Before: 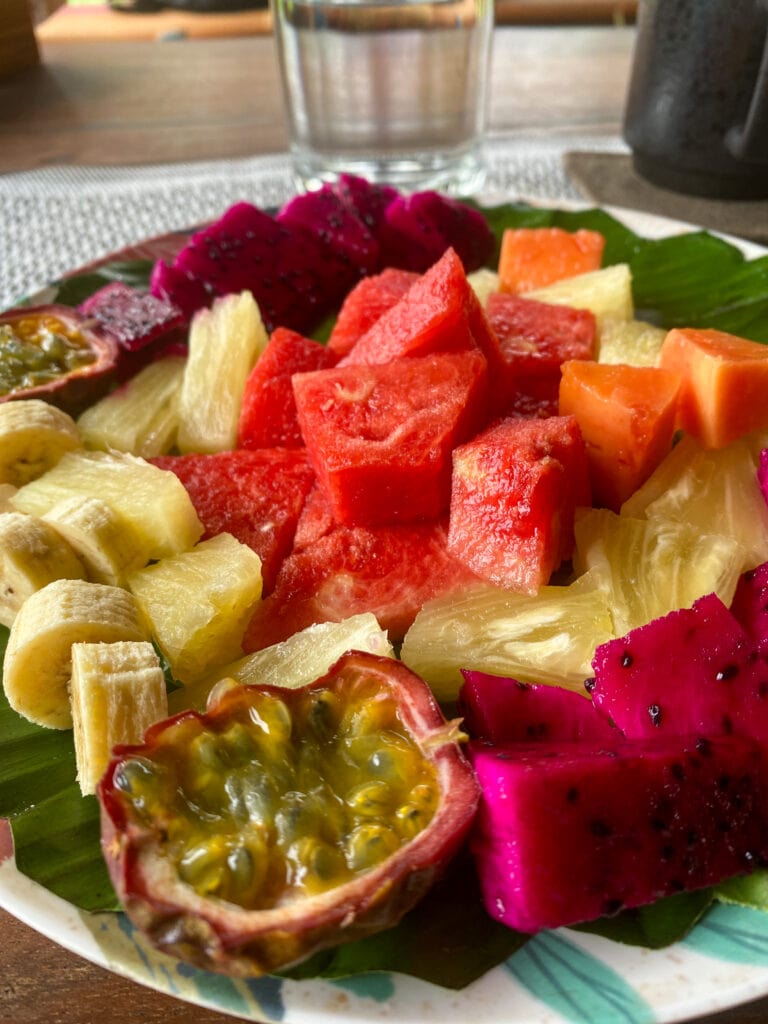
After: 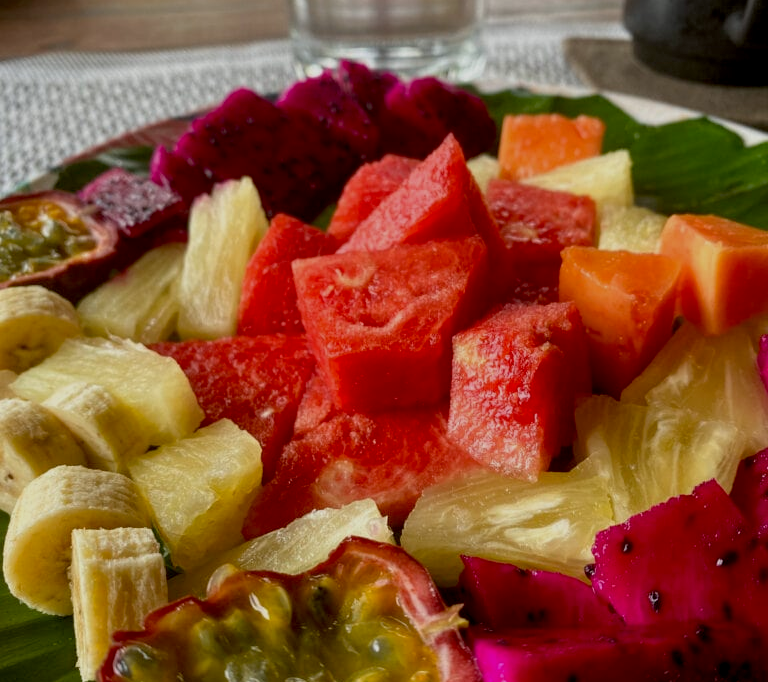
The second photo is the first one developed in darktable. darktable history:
crop: top 11.166%, bottom 22.168%
exposure: black level correction 0.011, exposure -0.478 EV, compensate highlight preservation false
